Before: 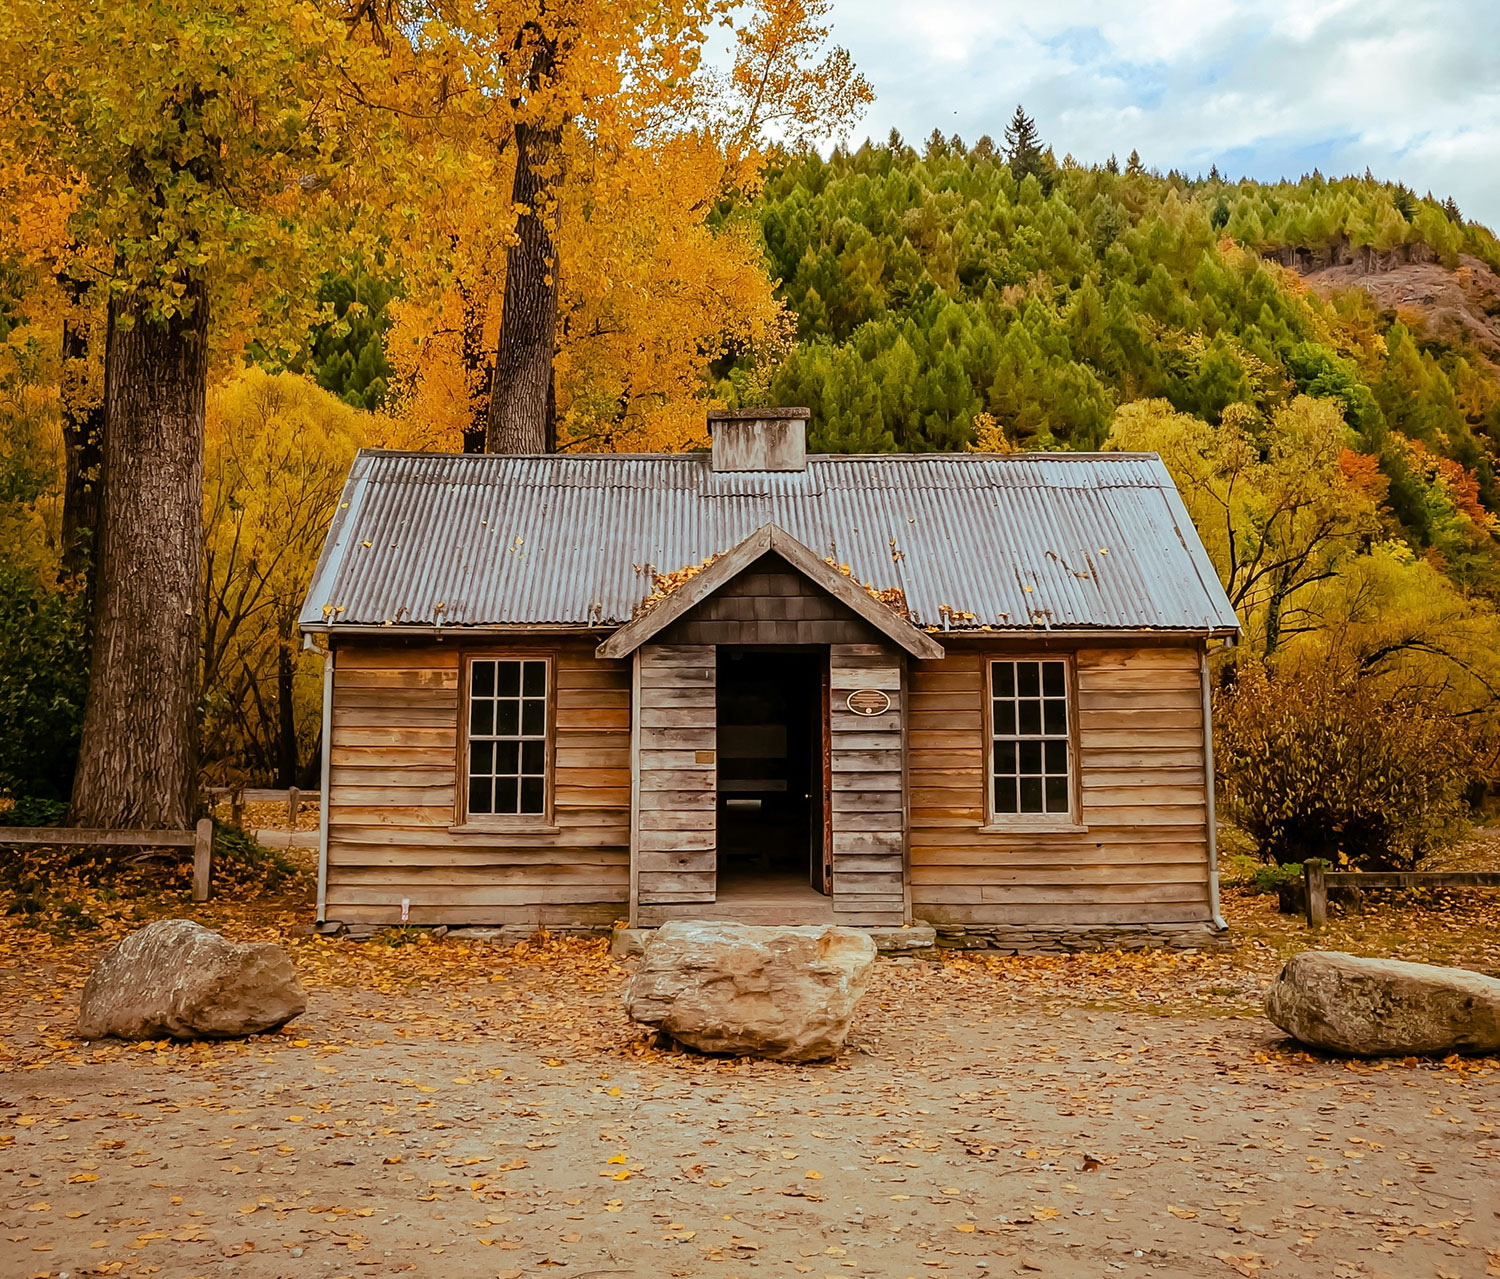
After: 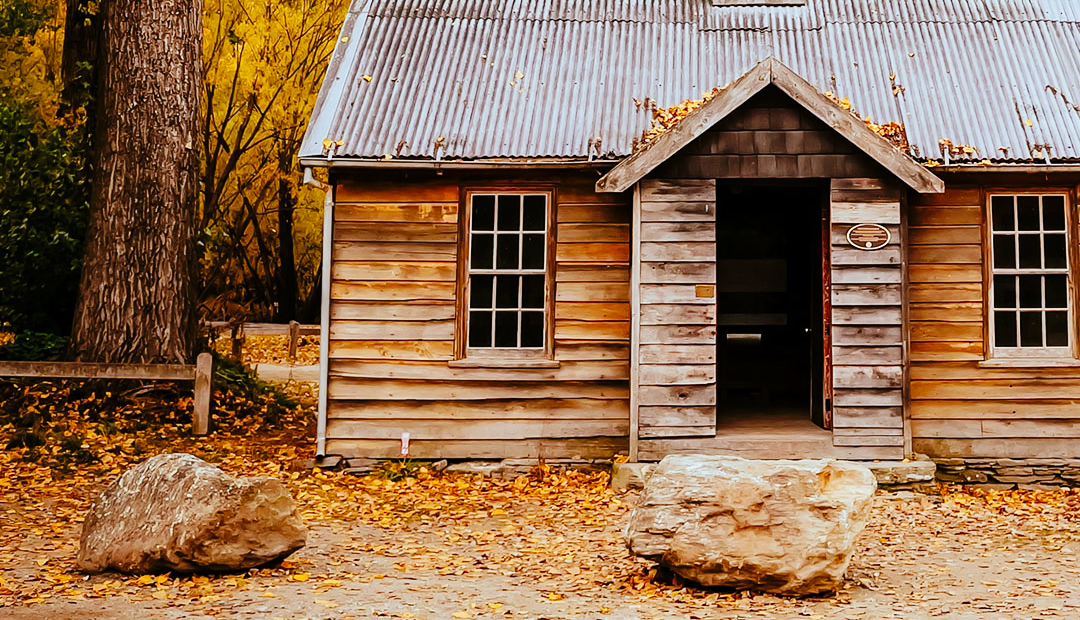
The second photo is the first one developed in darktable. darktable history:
base curve: curves: ch0 [(0, 0) (0.036, 0.025) (0.121, 0.166) (0.206, 0.329) (0.605, 0.79) (1, 1)], preserve colors none
color calibration: illuminant as shot in camera, x 0.358, y 0.373, temperature 4628.91 K
crop: top 36.498%, right 27.964%, bottom 14.995%
